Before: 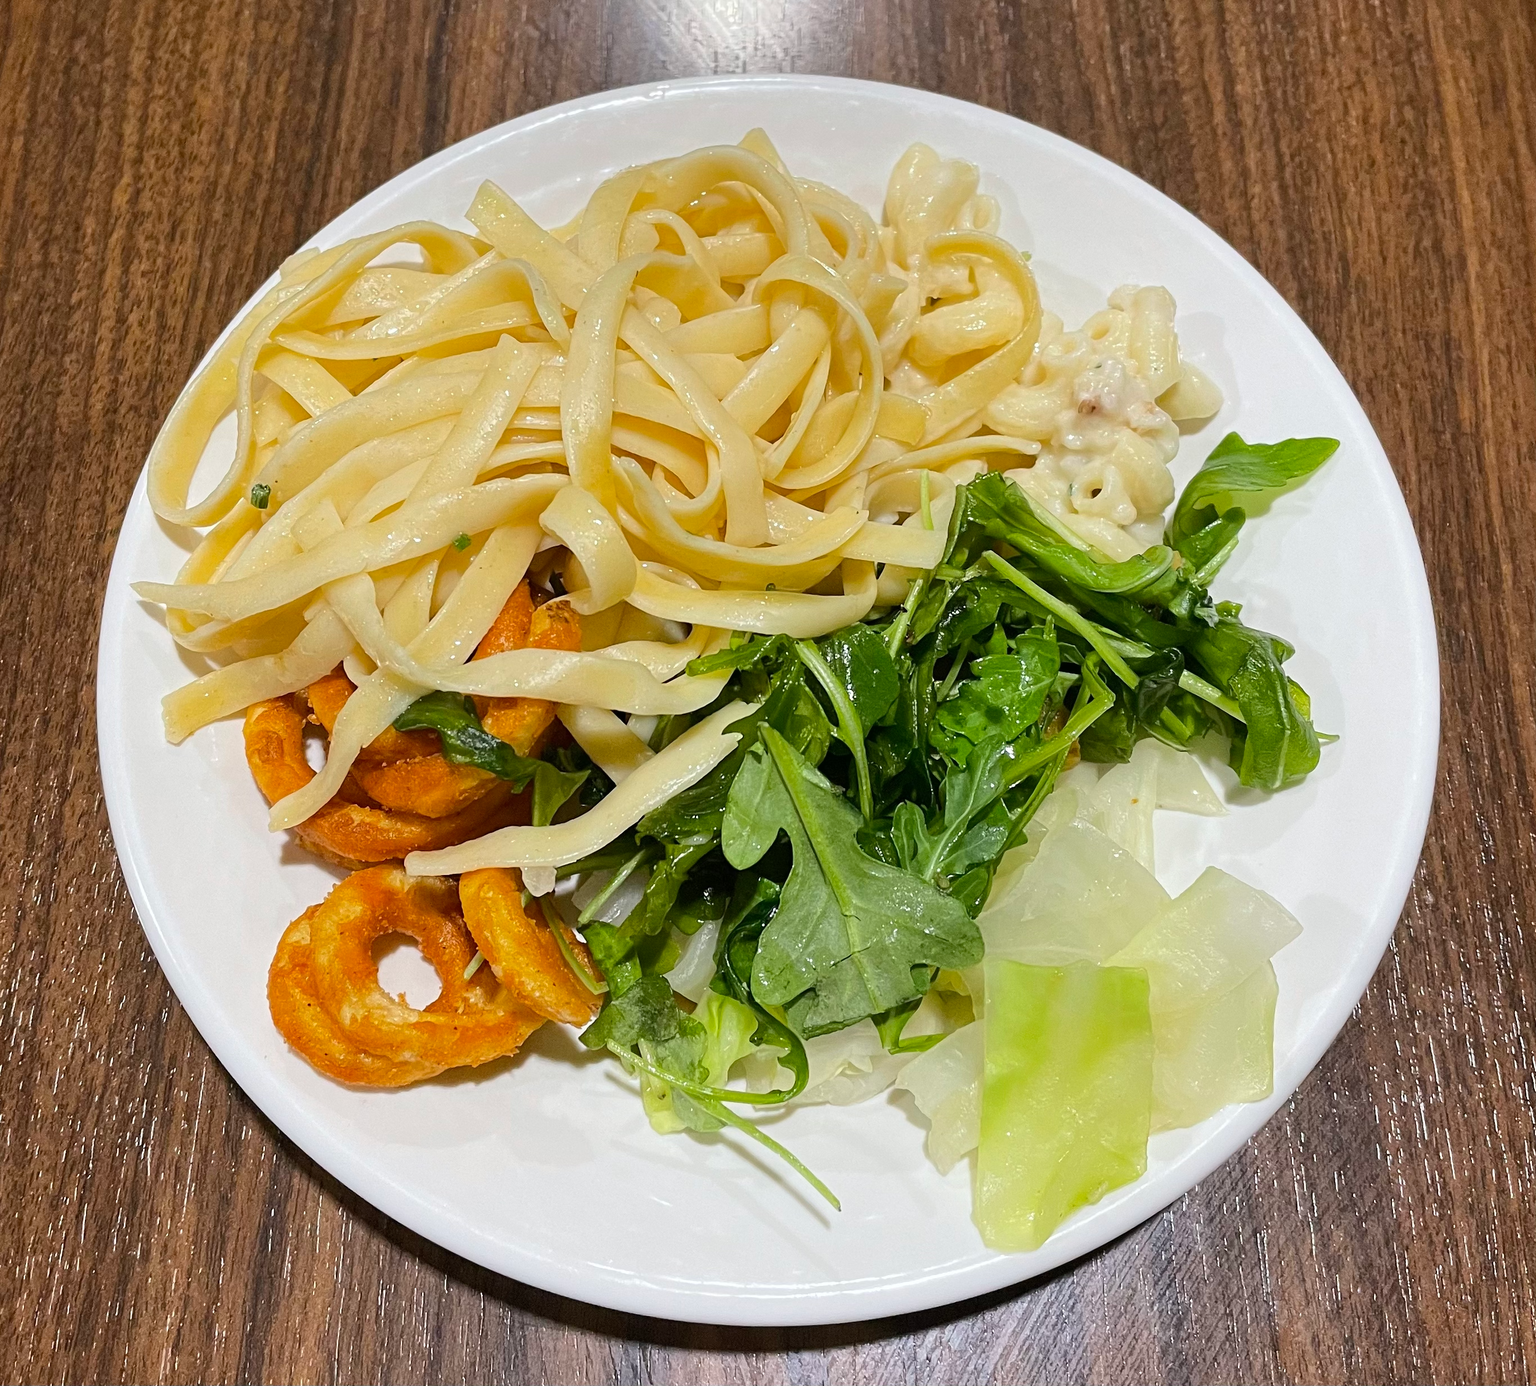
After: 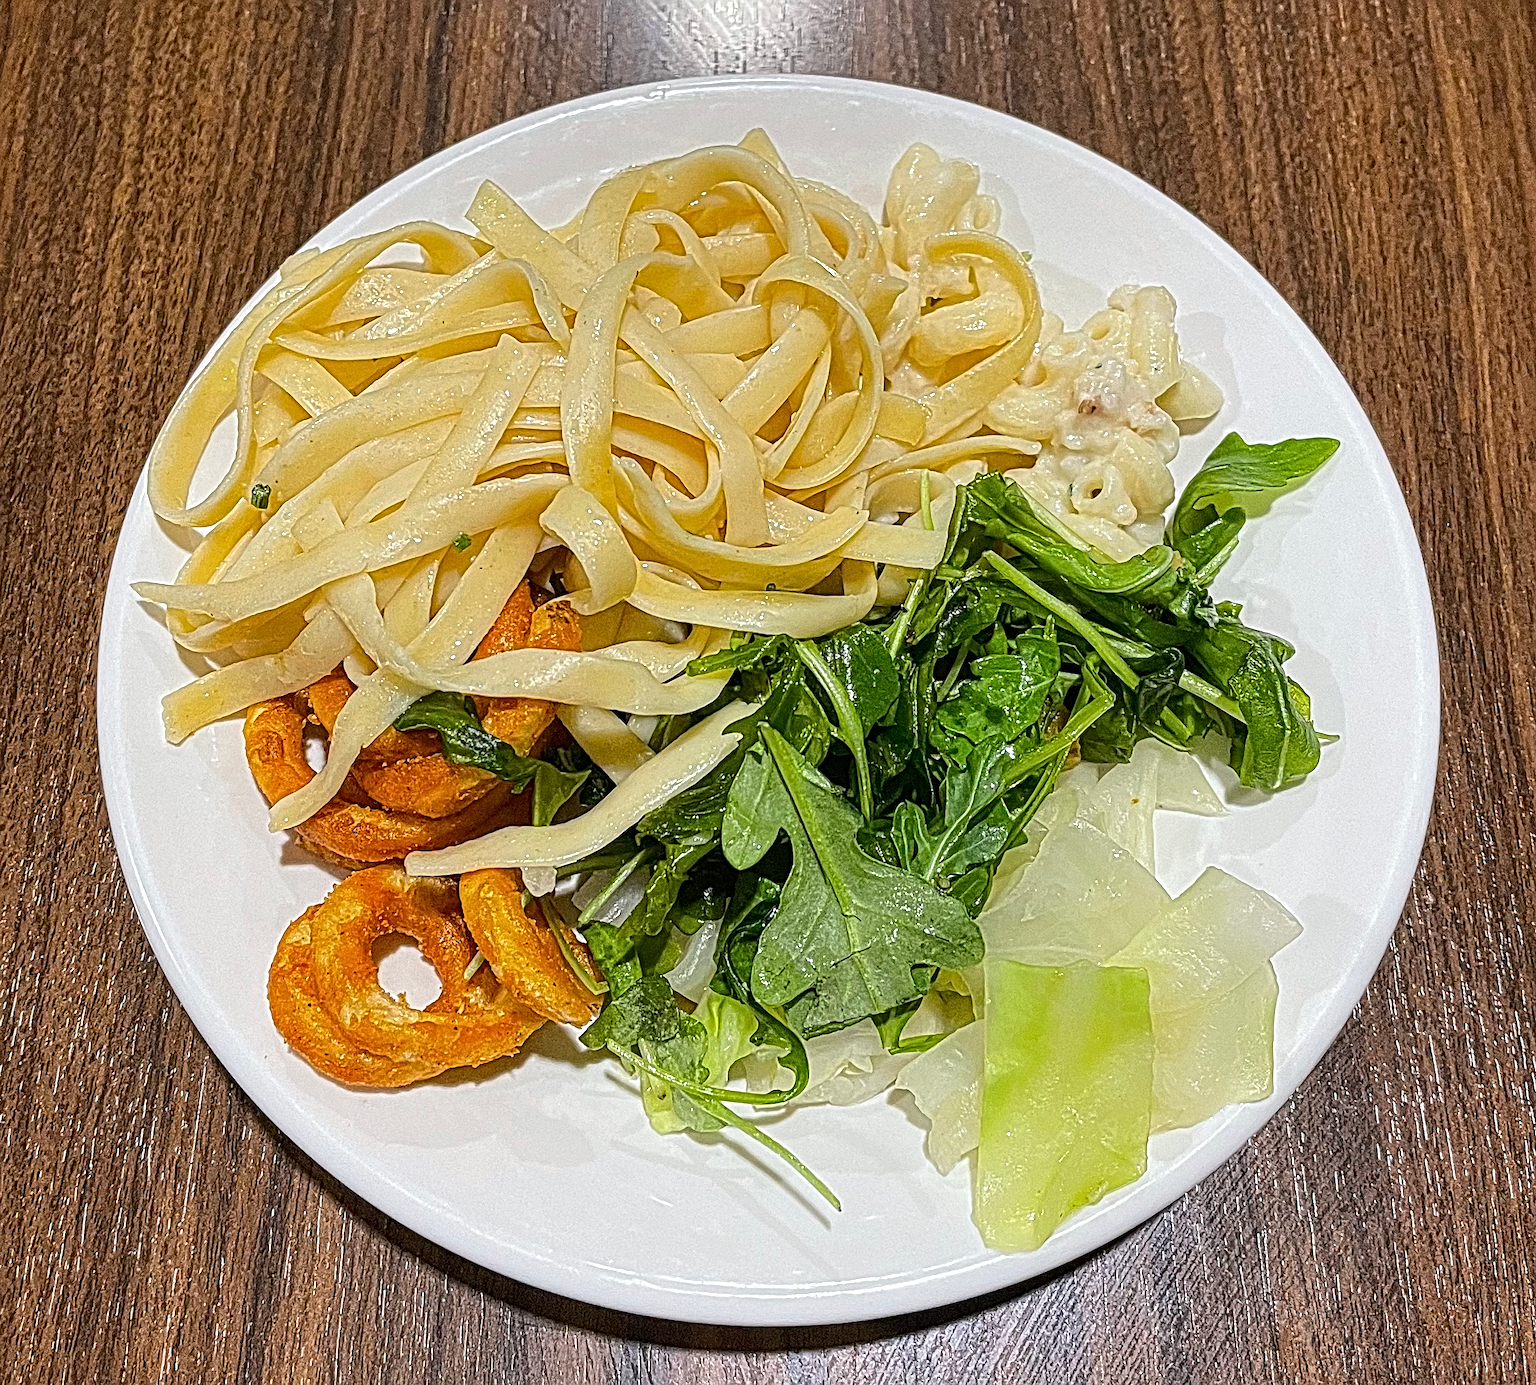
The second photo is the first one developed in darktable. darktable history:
local contrast: mode bilateral grid, contrast 19, coarseness 4, detail 299%, midtone range 0.2
